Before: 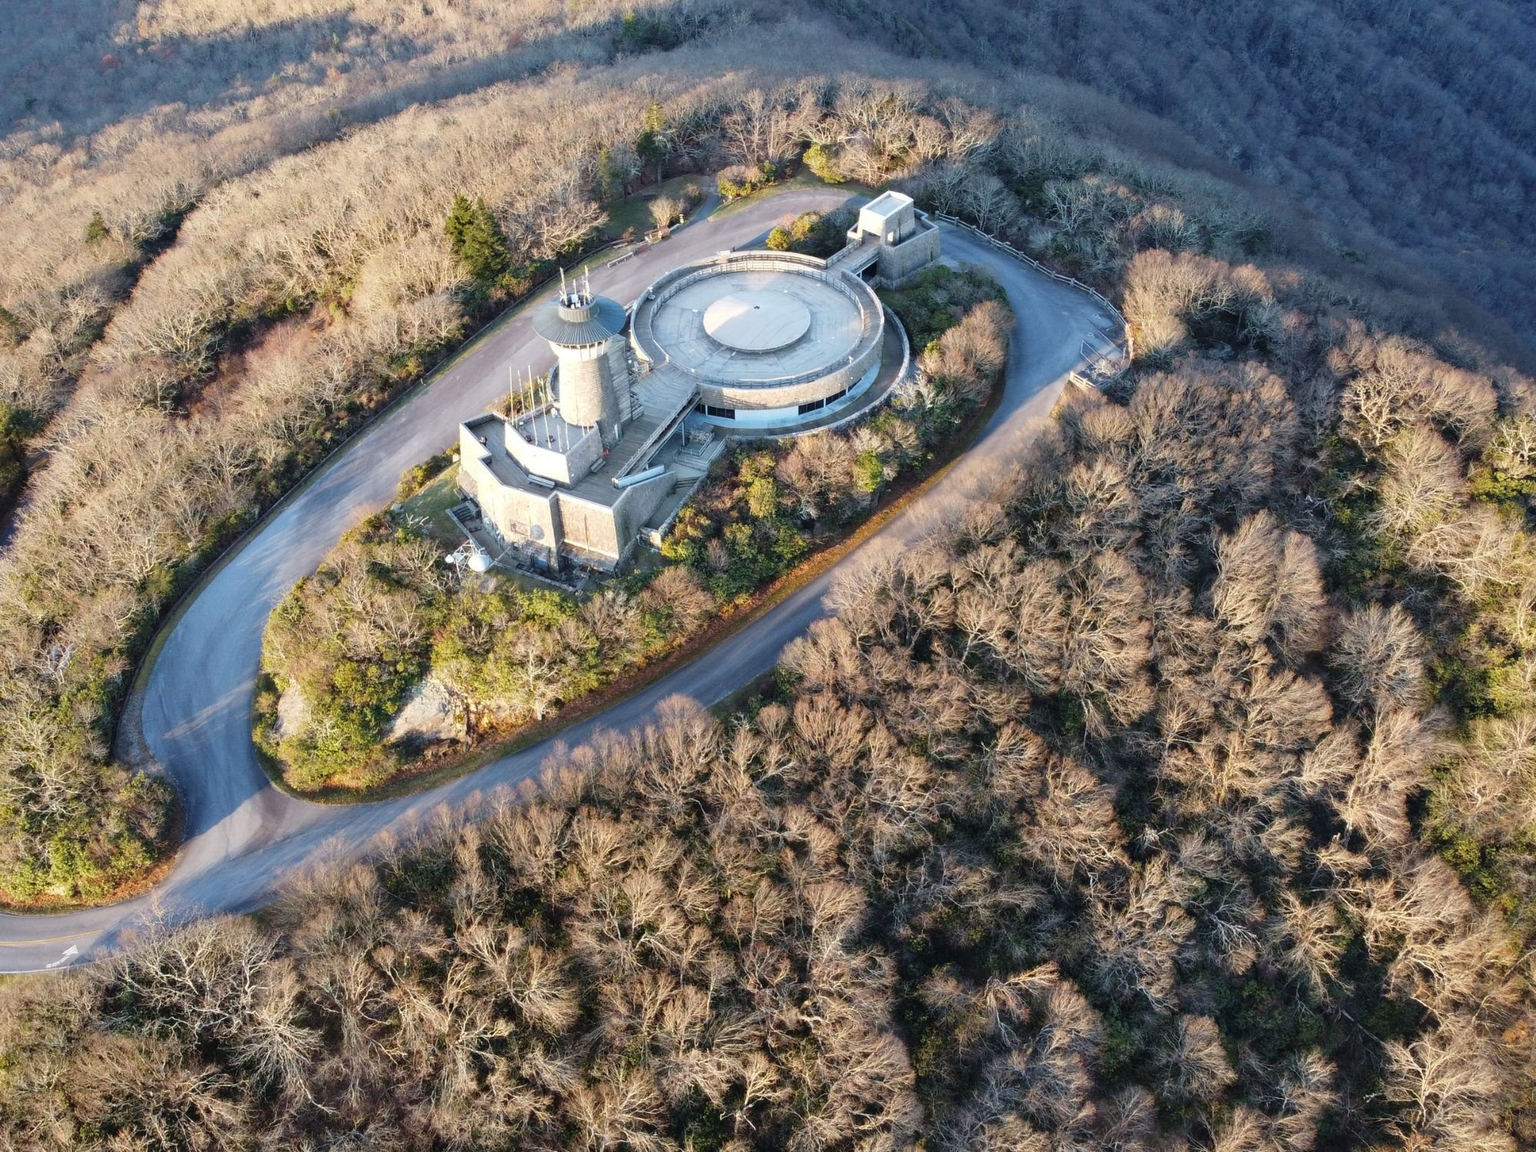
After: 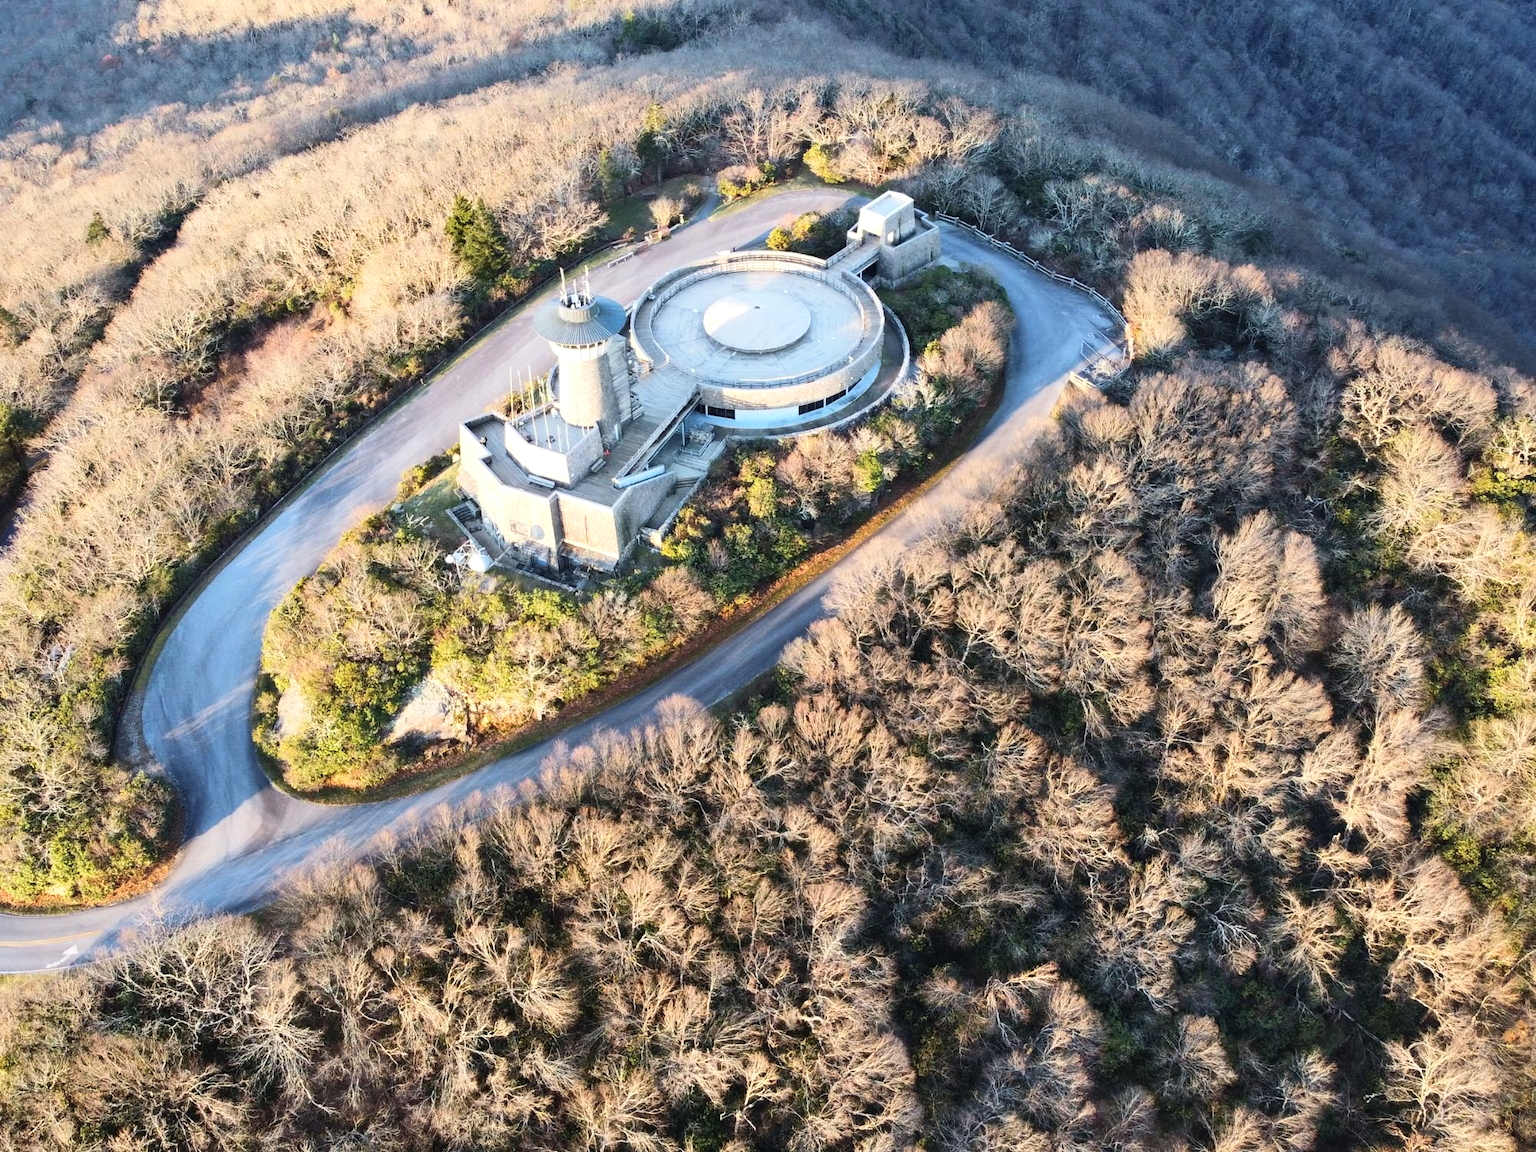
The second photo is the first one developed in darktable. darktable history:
tone equalizer: -8 EV 0.001 EV, -7 EV -0.009 EV, -6 EV 0.033 EV, -5 EV 0.053 EV, -4 EV 0.272 EV, -3 EV 0.634 EV, -2 EV 0.589 EV, -1 EV 0.187 EV, +0 EV 0.026 EV, edges refinement/feathering 500, mask exposure compensation -1.57 EV, preserve details no
